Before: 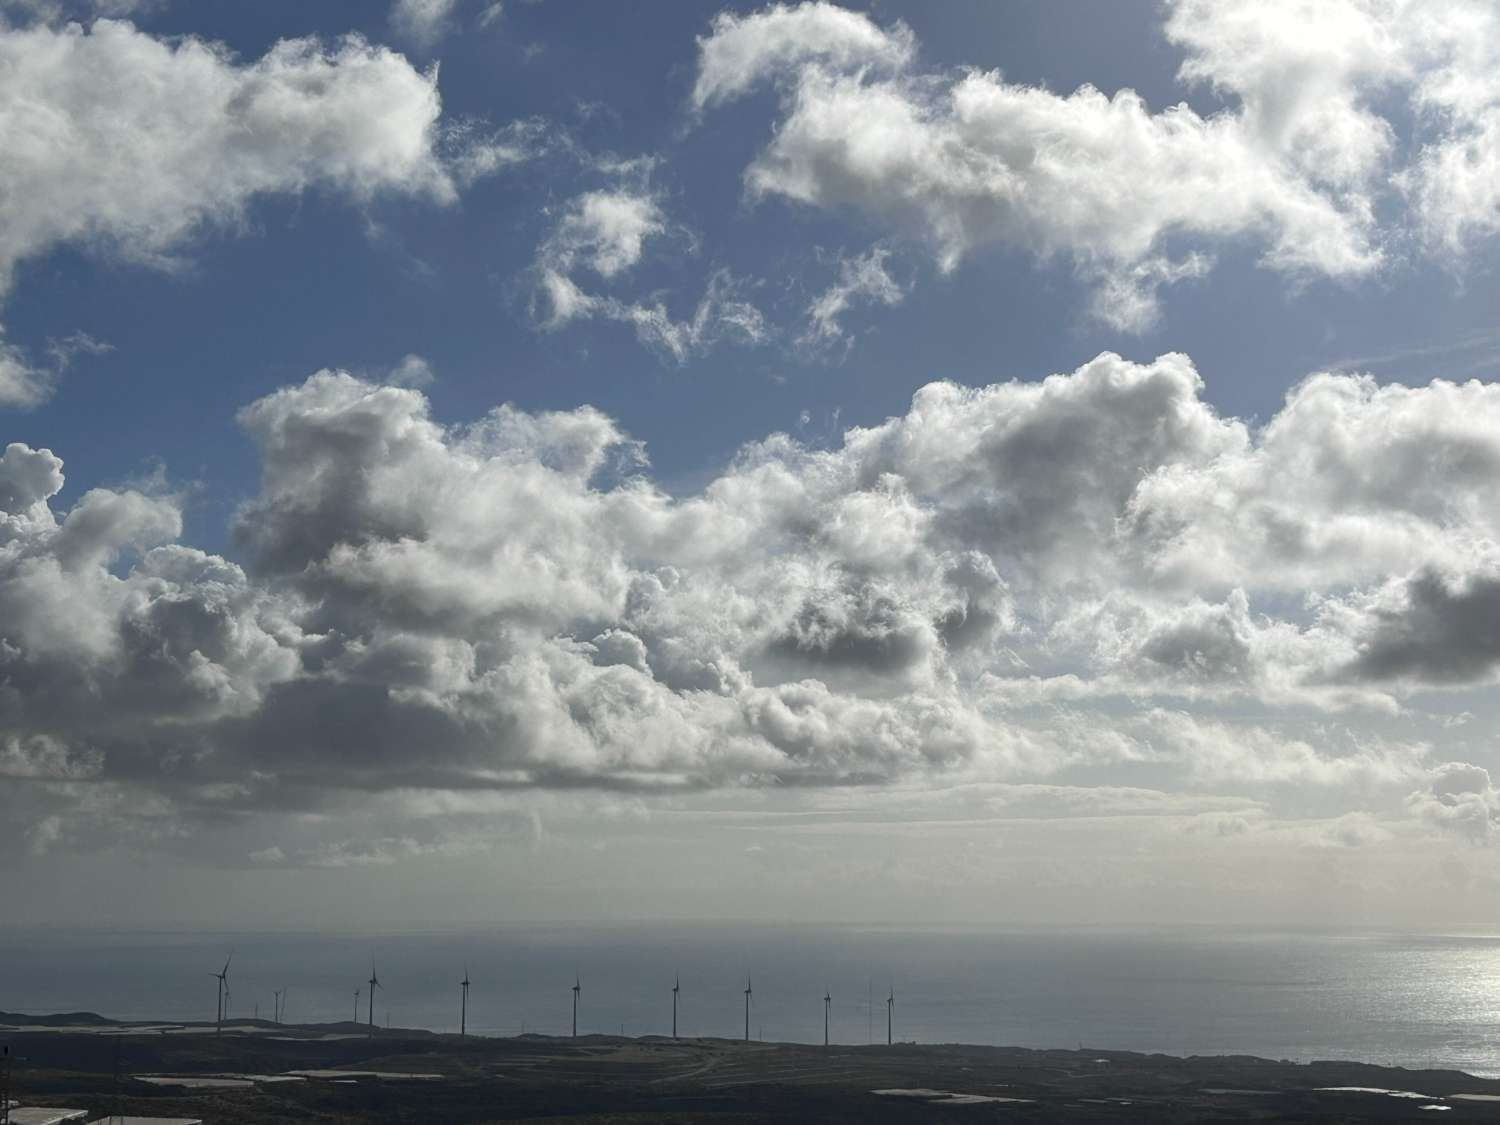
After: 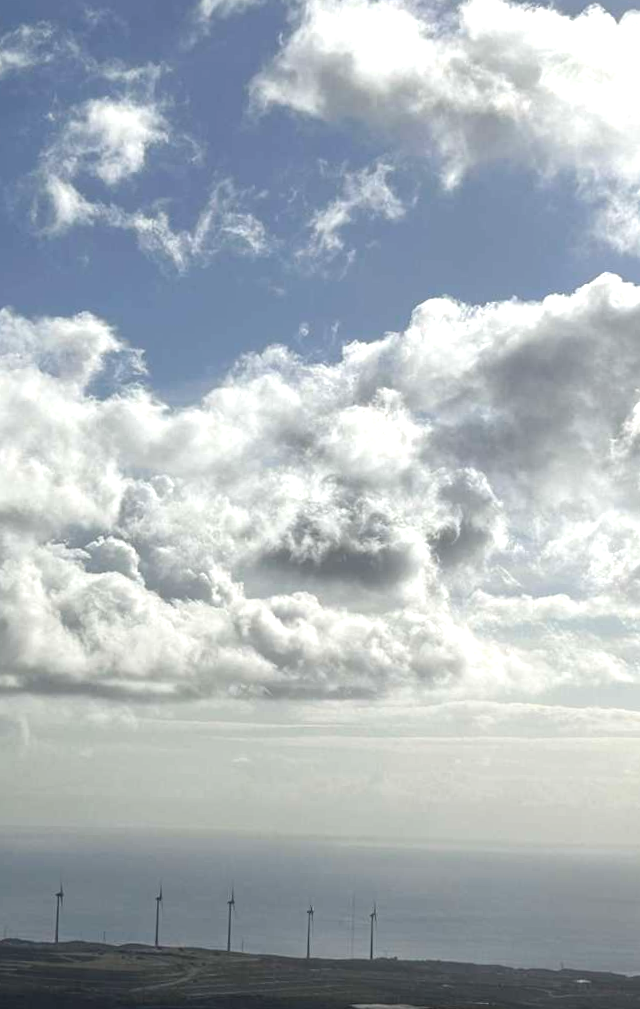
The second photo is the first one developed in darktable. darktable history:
crop: left 33.452%, top 6.025%, right 23.155%
color correction: highlights a* -0.137, highlights b* 0.137
rotate and perspective: rotation 1.57°, crop left 0.018, crop right 0.982, crop top 0.039, crop bottom 0.961
exposure: exposure 0.648 EV, compensate highlight preservation false
